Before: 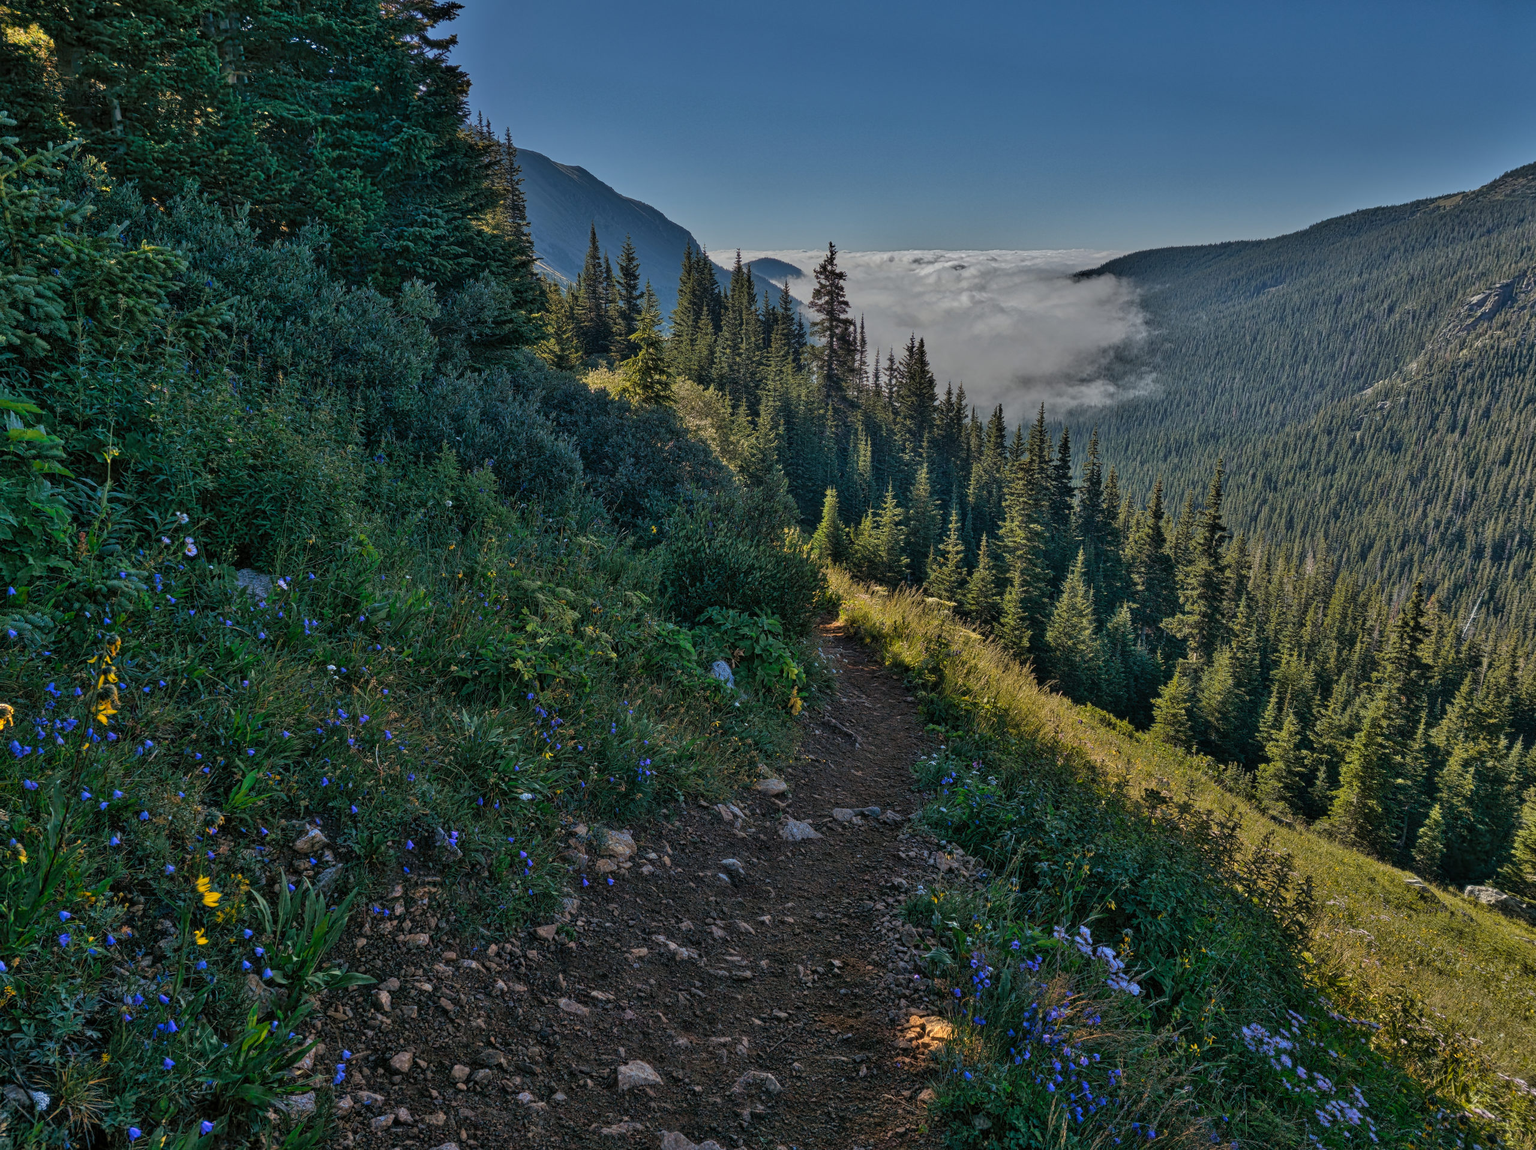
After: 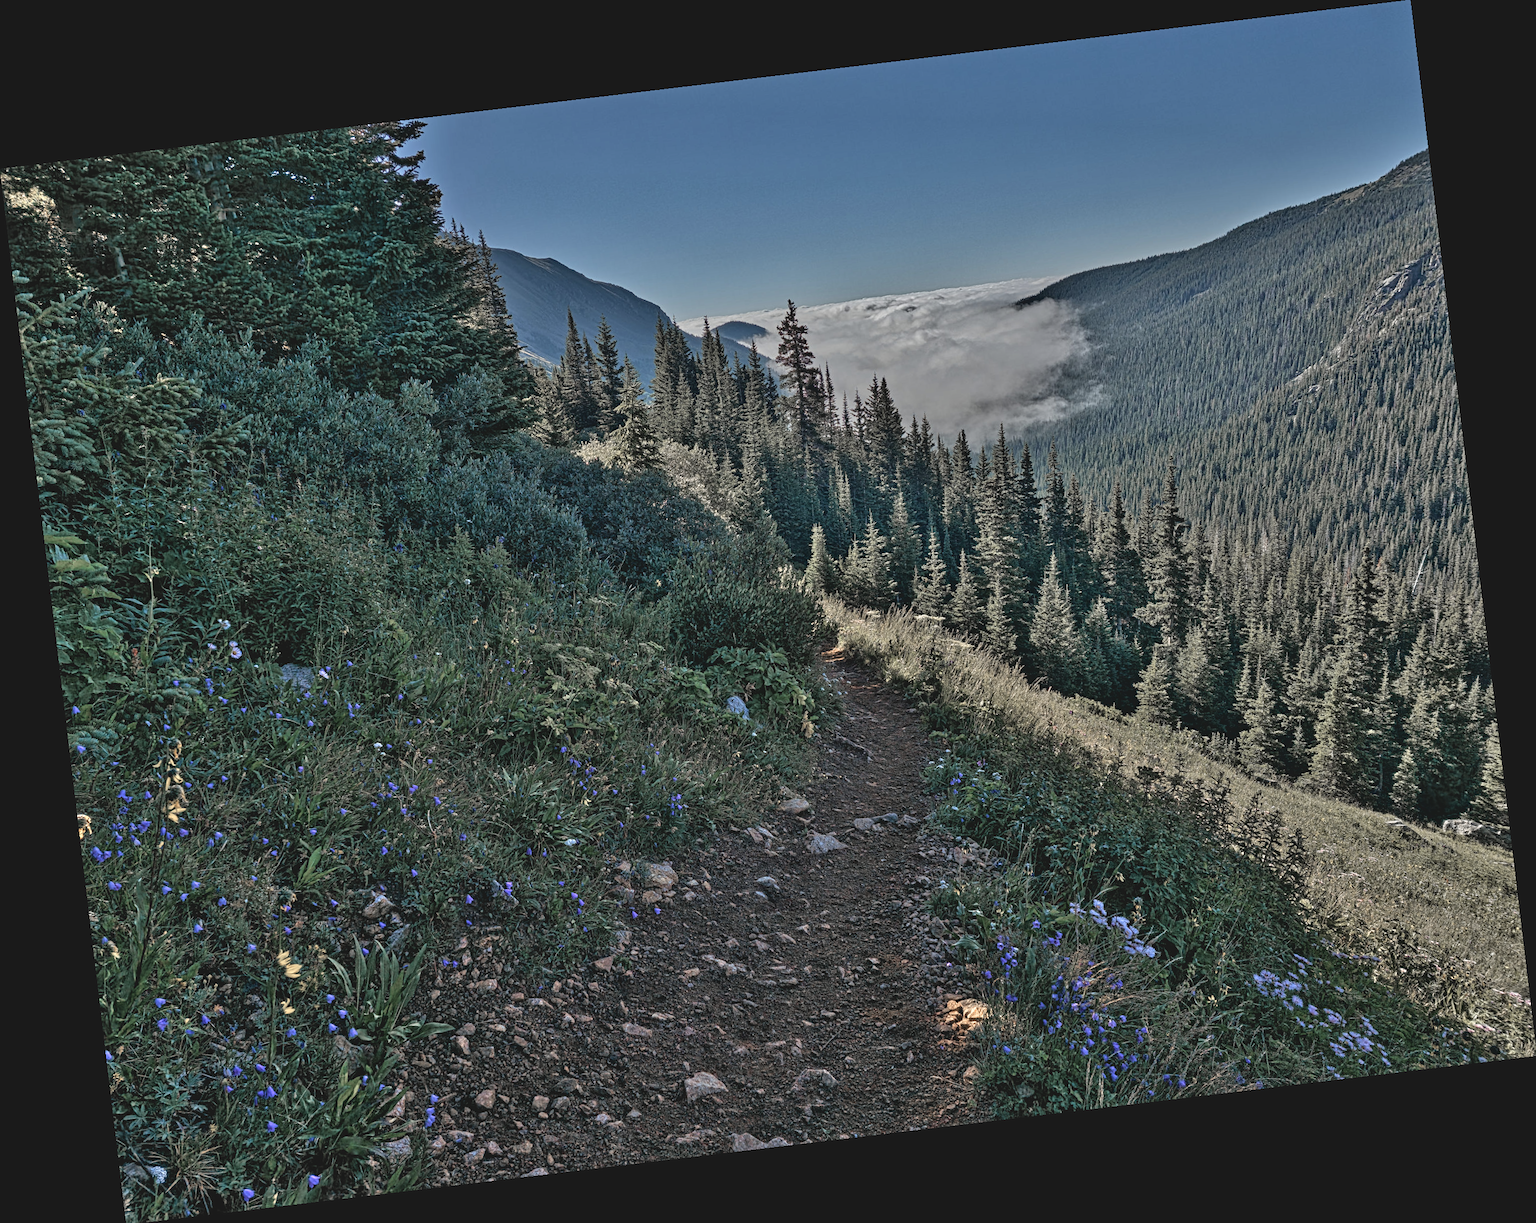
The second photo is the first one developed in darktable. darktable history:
color zones: curves: ch1 [(0, 0.708) (0.088, 0.648) (0.245, 0.187) (0.429, 0.326) (0.571, 0.498) (0.714, 0.5) (0.857, 0.5) (1, 0.708)]
contrast brightness saturation: contrast -0.15, brightness 0.05, saturation -0.12
rotate and perspective: rotation -6.83°, automatic cropping off
contrast equalizer: octaves 7, y [[0.506, 0.531, 0.562, 0.606, 0.638, 0.669], [0.5 ×6], [0.5 ×6], [0 ×6], [0 ×6]]
